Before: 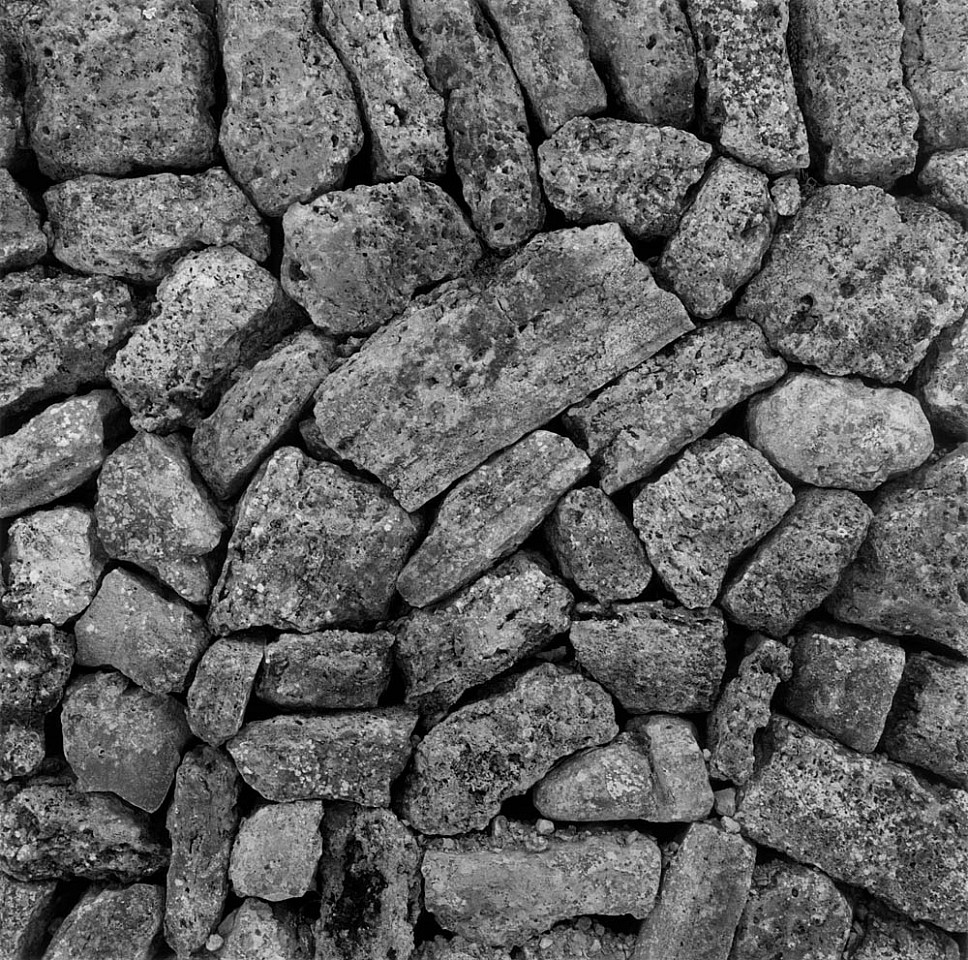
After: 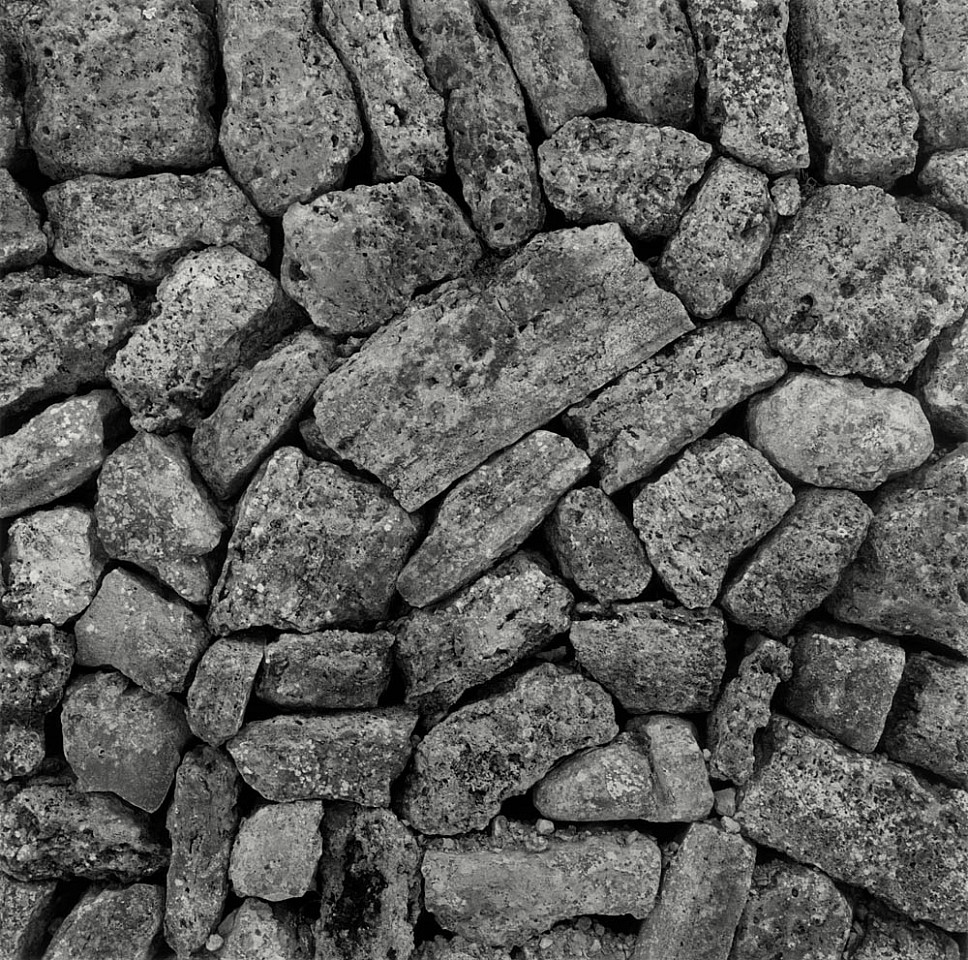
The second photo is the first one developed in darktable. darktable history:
color calibration: output R [0.999, 0.026, -0.11, 0], output G [-0.019, 1.037, -0.099, 0], output B [0.022, -0.023, 0.902, 0], illuminant same as pipeline (D50), adaptation XYZ, x 0.345, y 0.357, temperature 5019.8 K
